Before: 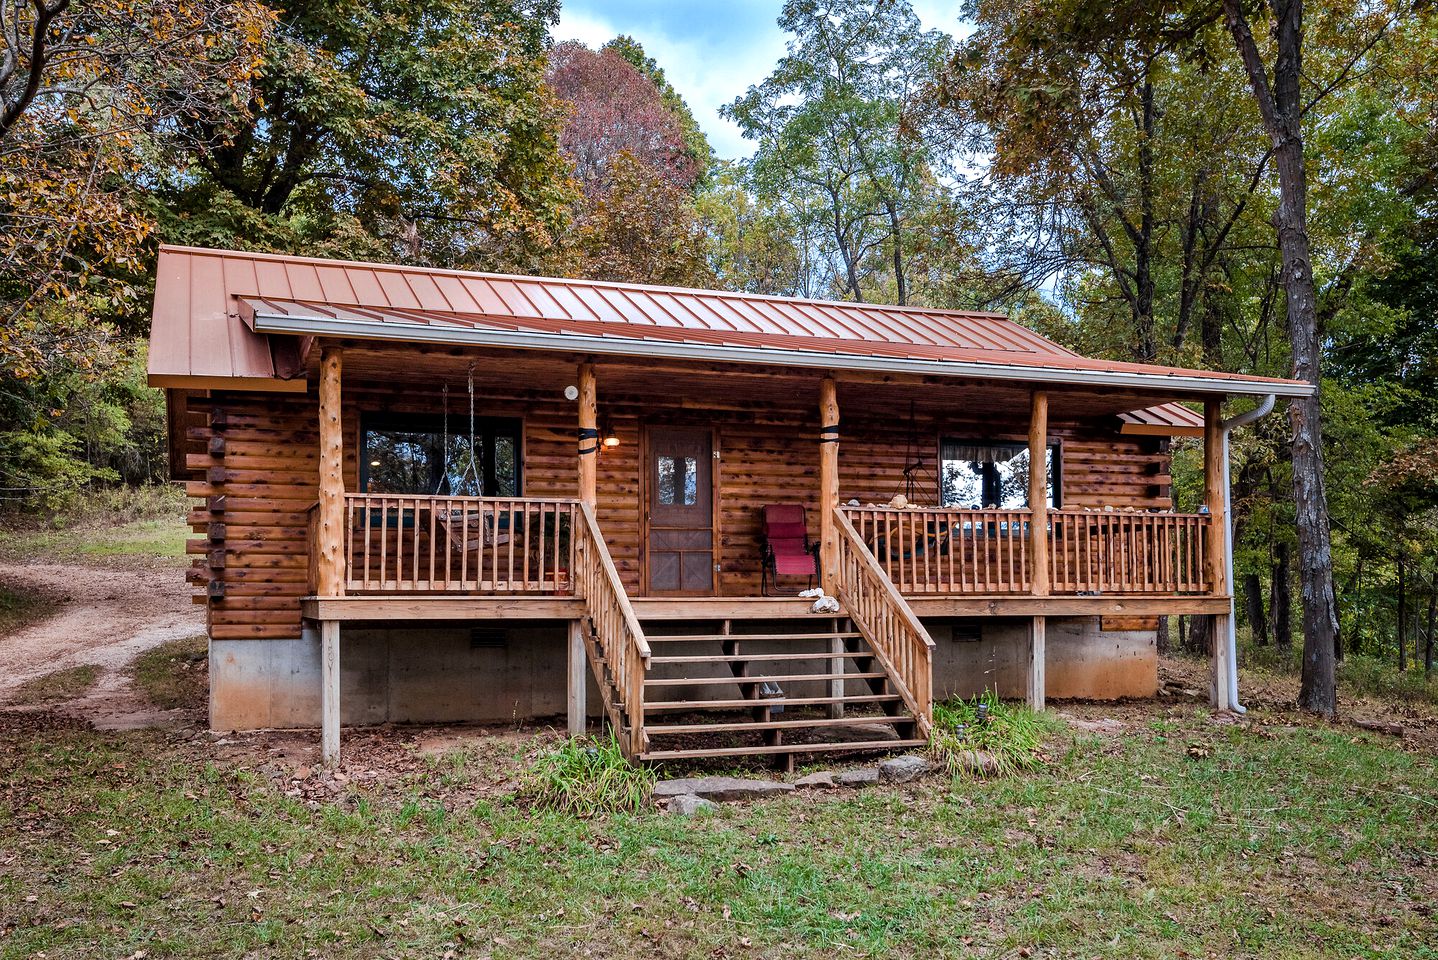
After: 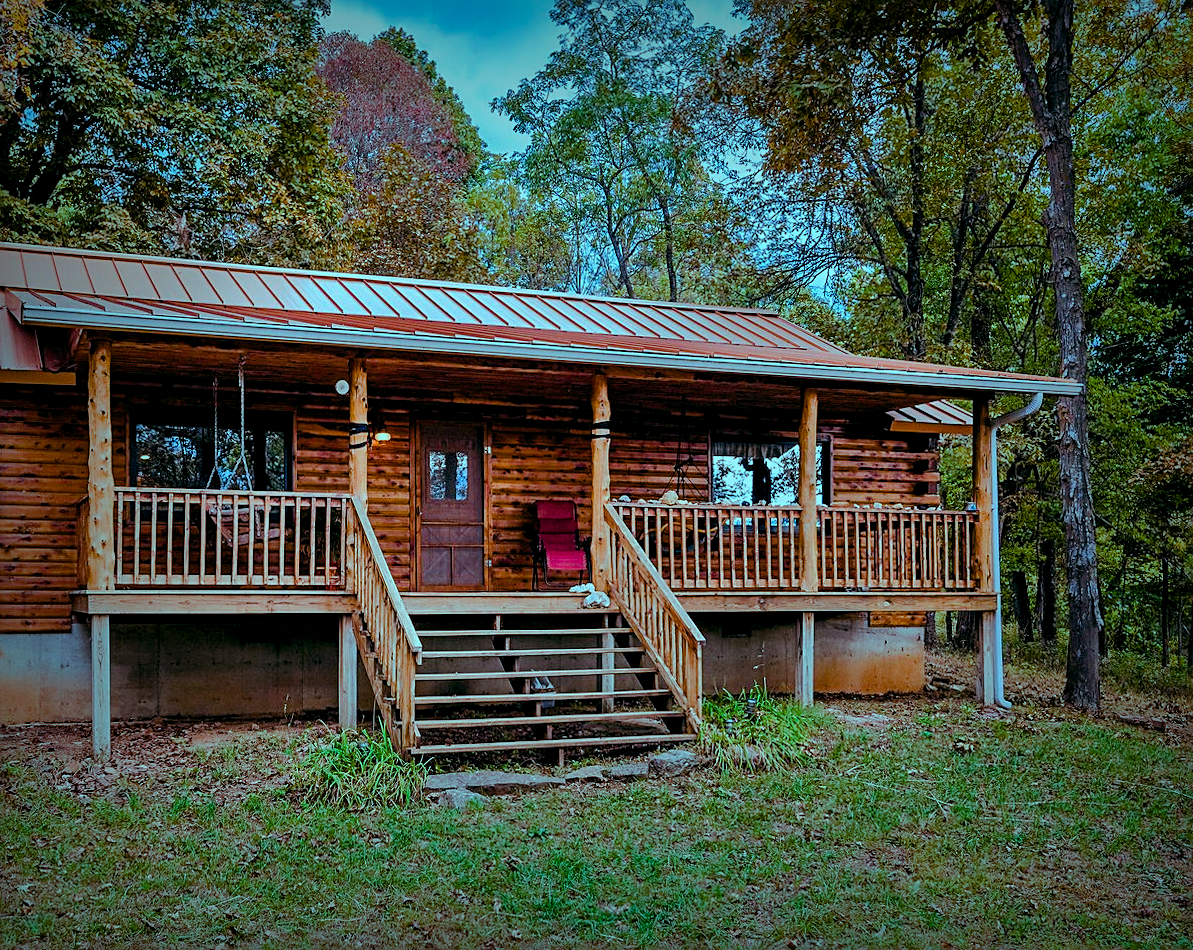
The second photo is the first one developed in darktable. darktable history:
sharpen: on, module defaults
rotate and perspective: rotation 0.174°, lens shift (vertical) 0.013, lens shift (horizontal) 0.019, shear 0.001, automatic cropping original format, crop left 0.007, crop right 0.991, crop top 0.016, crop bottom 0.997
vignetting: fall-off start 53.2%, brightness -0.594, saturation 0, automatic ratio true, width/height ratio 1.313, shape 0.22, unbound false
shadows and highlights: highlights color adjustment 0%, low approximation 0.01, soften with gaussian
color balance rgb: shadows lift › luminance -7.7%, shadows lift › chroma 2.13%, shadows lift › hue 165.27°, power › luminance -7.77%, power › chroma 1.34%, power › hue 330.55°, highlights gain › luminance -33.33%, highlights gain › chroma 5.68%, highlights gain › hue 217.2°, global offset › luminance -0.33%, global offset › chroma 0.11%, global offset › hue 165.27°, perceptual saturation grading › global saturation 27.72%, perceptual saturation grading › highlights -25%, perceptual saturation grading › mid-tones 25%, perceptual saturation grading › shadows 50%
crop: left 16.145%
